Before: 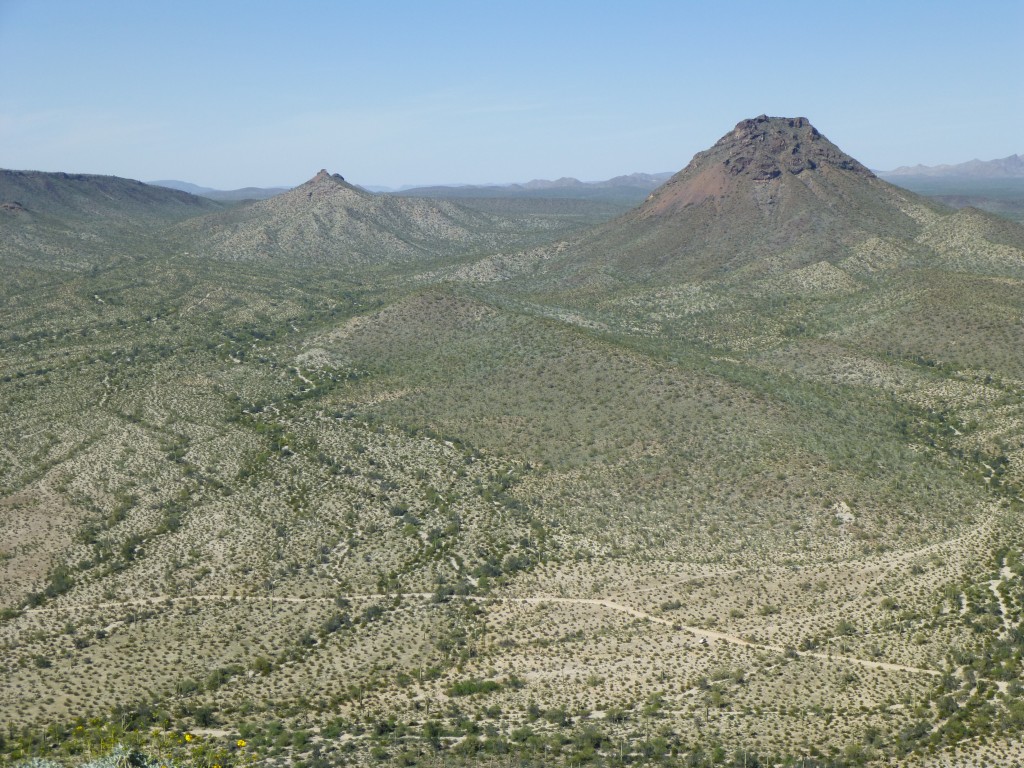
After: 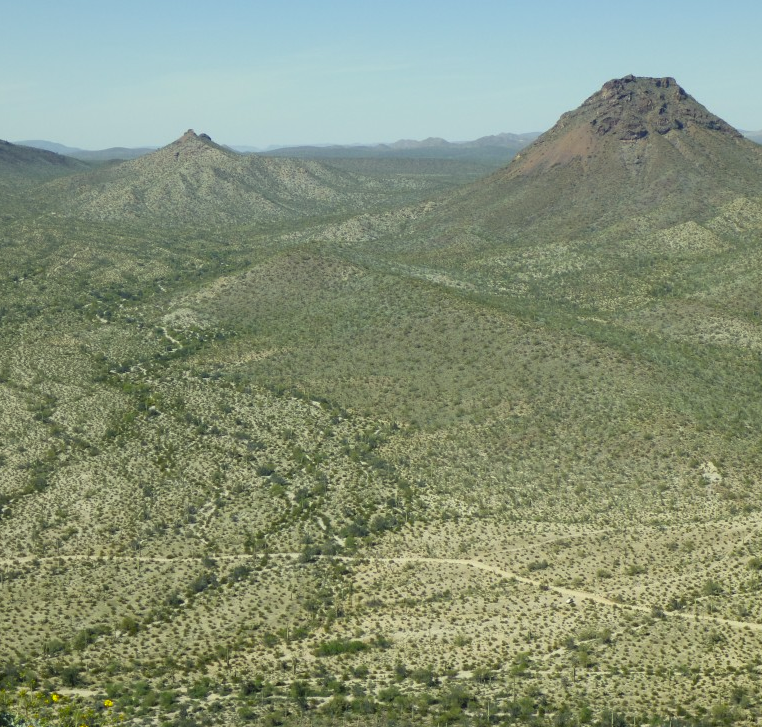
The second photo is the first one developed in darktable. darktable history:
crop and rotate: left 13.029%, top 5.243%, right 12.542%
color correction: highlights a* -5.88, highlights b* 11.3
